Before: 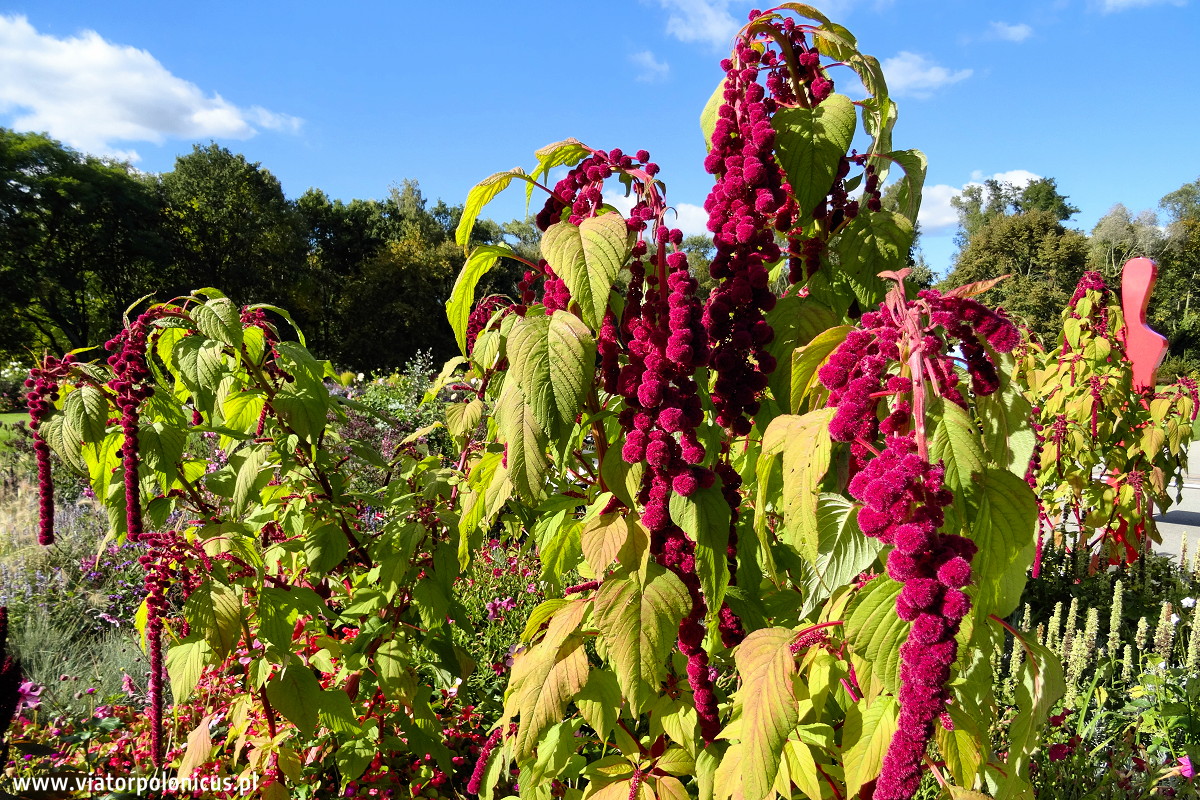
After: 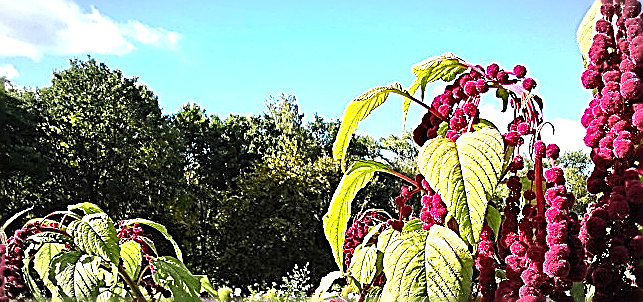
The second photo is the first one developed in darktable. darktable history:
haze removal: compatibility mode true, adaptive false
crop: left 10.284%, top 10.715%, right 36.109%, bottom 51.523%
sharpen: amount 1.991
exposure: black level correction 0, exposure 1.2 EV, compensate highlight preservation false
vignetting: fall-off radius 59.76%, automatic ratio true
